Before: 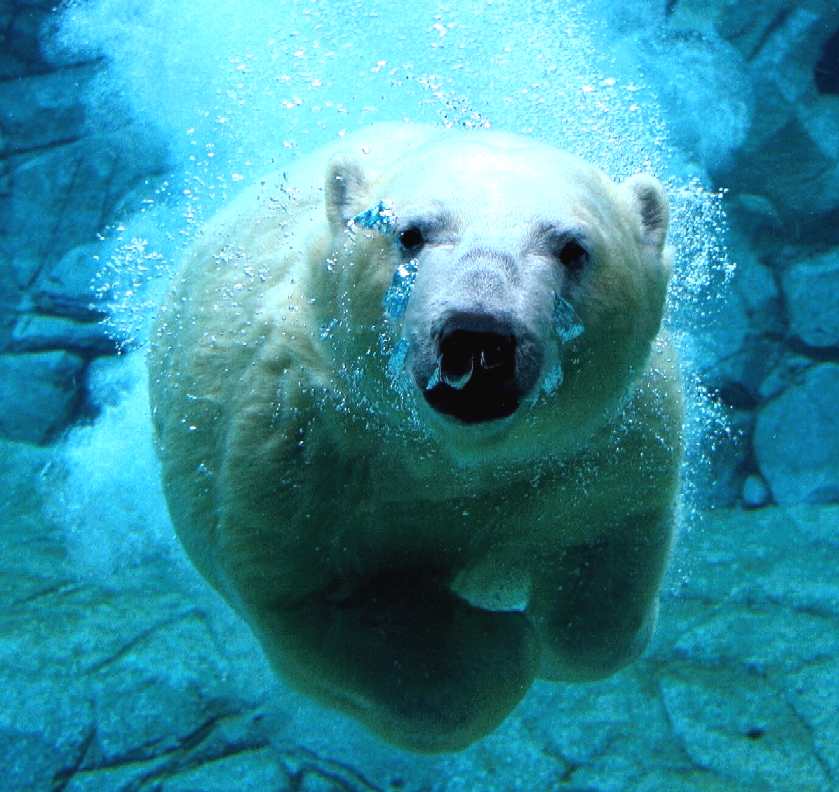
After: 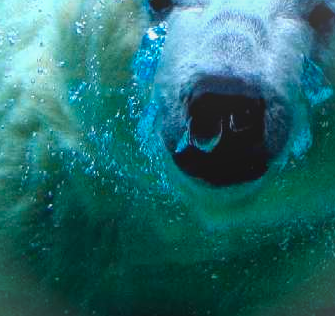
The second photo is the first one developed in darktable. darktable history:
color balance rgb: perceptual saturation grading › global saturation 25%, global vibrance 20%
vignetting: fall-off start 100%, brightness 0.05, saturation 0
crop: left 30%, top 30%, right 30%, bottom 30%
local contrast: highlights 48%, shadows 0%, detail 100%
